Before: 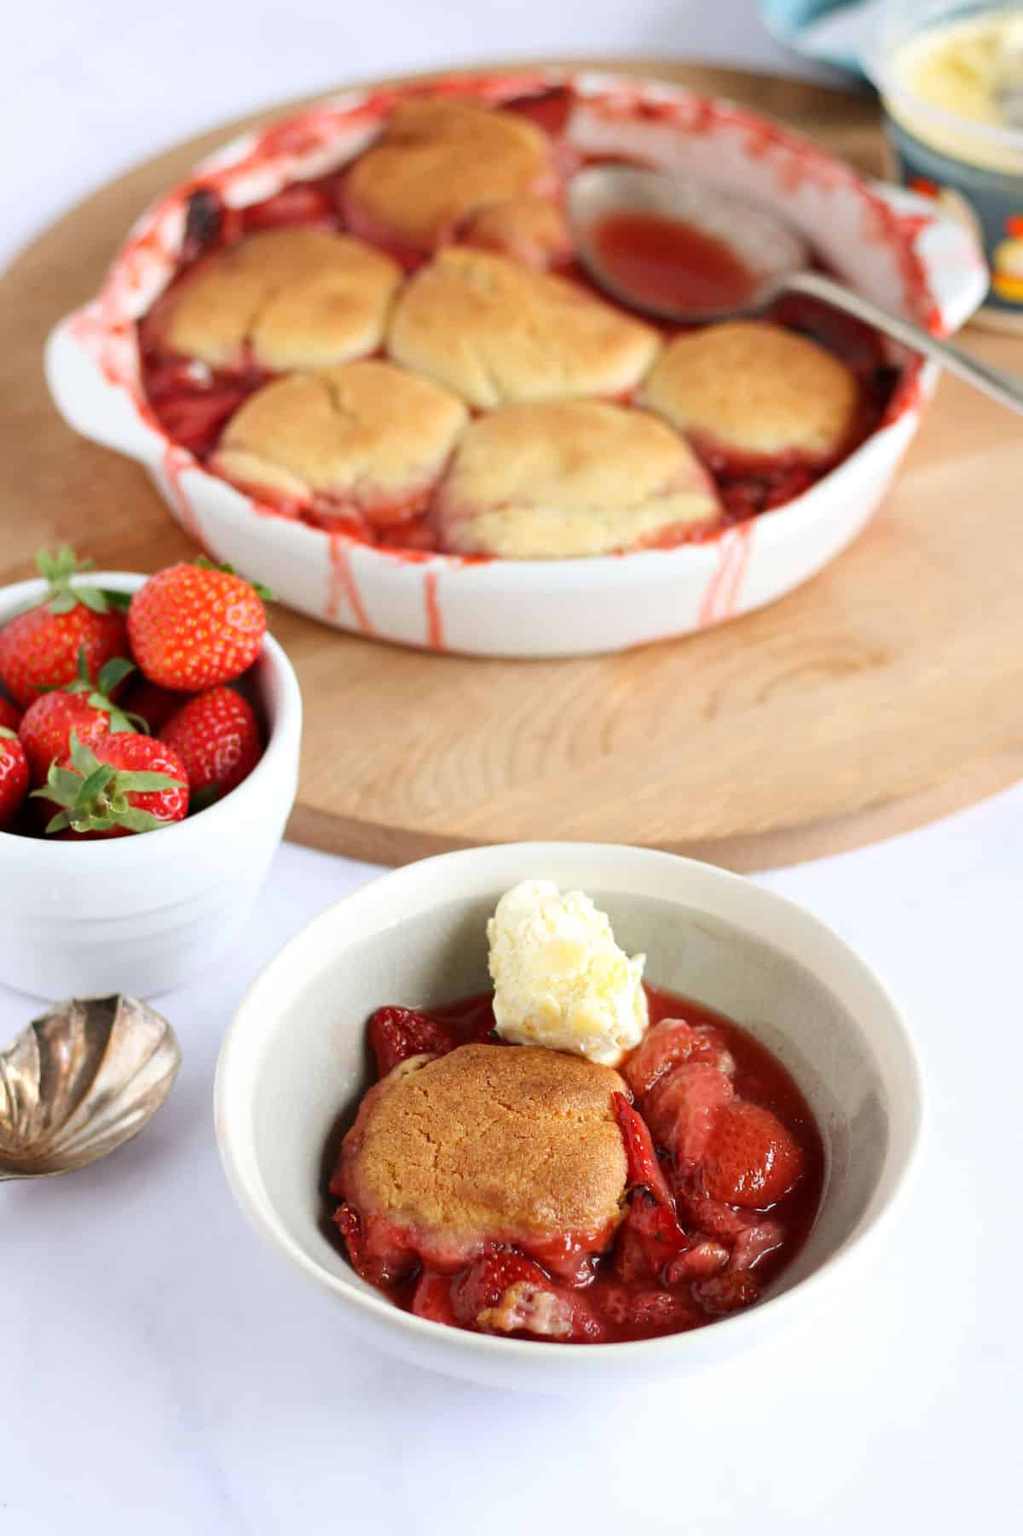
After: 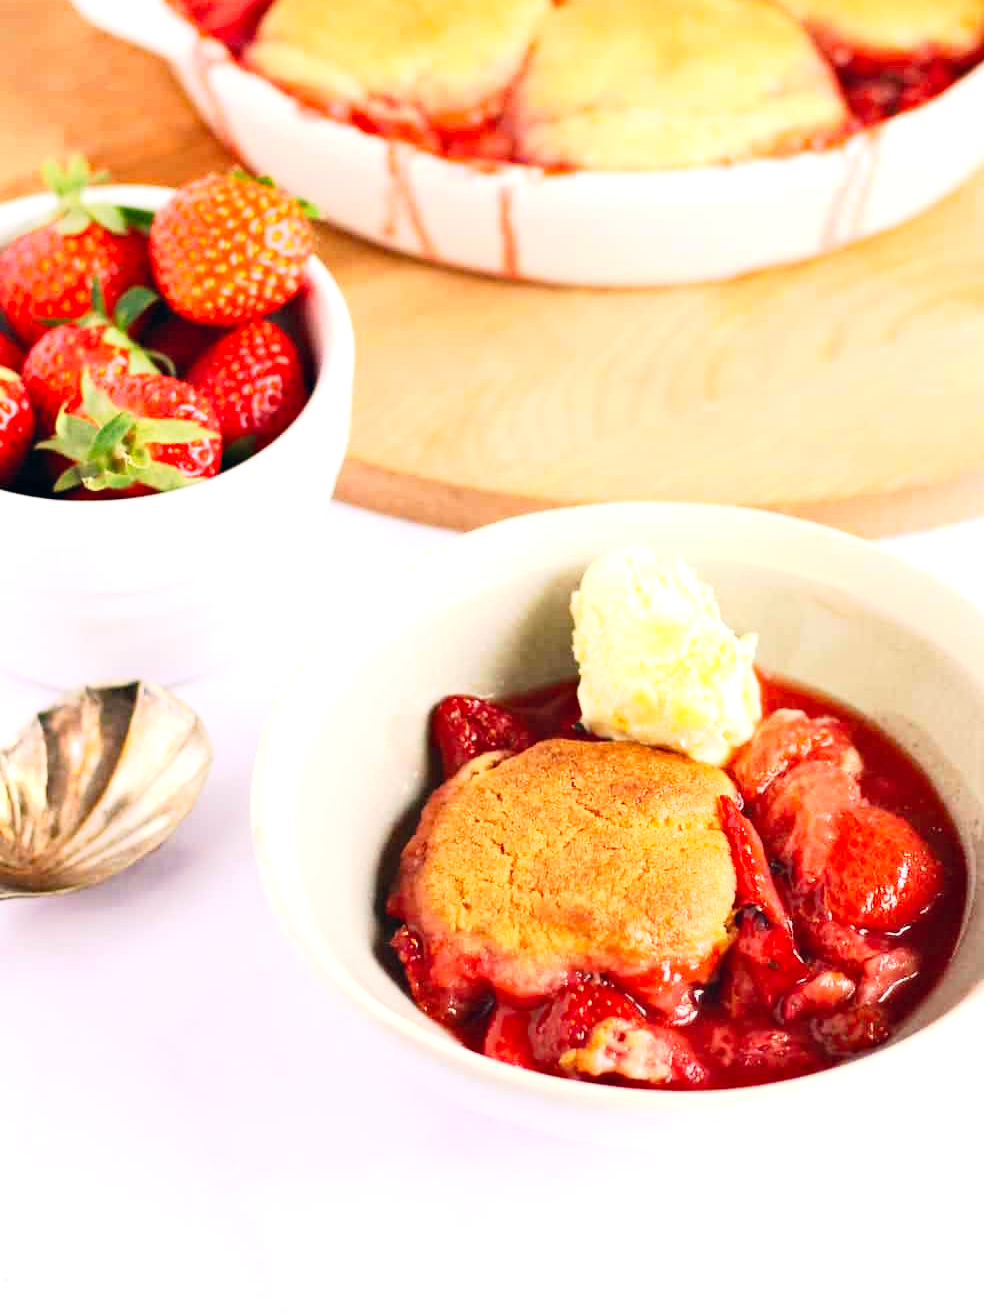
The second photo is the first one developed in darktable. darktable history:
color correction: highlights a* 5.37, highlights b* 5.35, shadows a* -4.42, shadows b* -5.04
exposure: black level correction 0, exposure 0.499 EV, compensate highlight preservation false
contrast brightness saturation: contrast 0.198, brightness 0.169, saturation 0.219
tone curve: curves: ch0 [(0, 0.009) (0.037, 0.035) (0.131, 0.126) (0.275, 0.28) (0.476, 0.514) (0.617, 0.667) (0.704, 0.759) (0.813, 0.863) (0.911, 0.931) (0.997, 1)]; ch1 [(0, 0) (0.318, 0.271) (0.444, 0.438) (0.493, 0.496) (0.508, 0.5) (0.534, 0.535) (0.57, 0.582) (0.65, 0.664) (0.746, 0.764) (1, 1)]; ch2 [(0, 0) (0.246, 0.24) (0.36, 0.381) (0.415, 0.434) (0.476, 0.492) (0.502, 0.499) (0.522, 0.518) (0.533, 0.534) (0.586, 0.598) (0.634, 0.643) (0.706, 0.717) (0.853, 0.83) (1, 0.951)], preserve colors none
haze removal: compatibility mode true, adaptive false
crop: top 26.955%, right 17.986%
